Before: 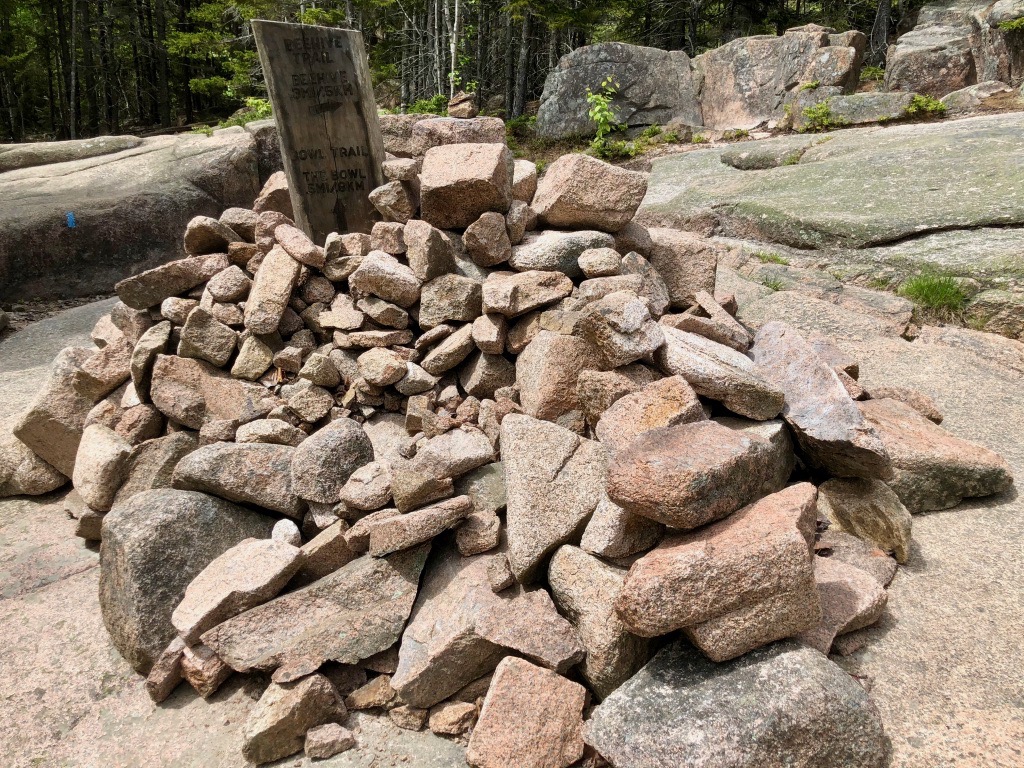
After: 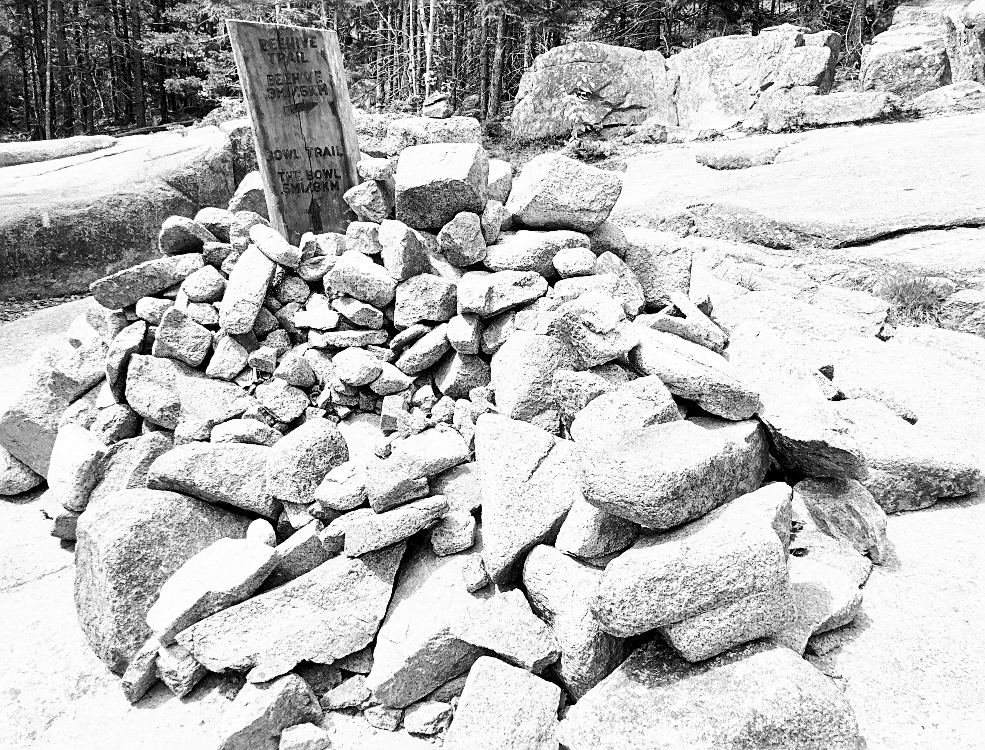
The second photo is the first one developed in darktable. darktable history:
crop and rotate: left 2.483%, right 1.237%, bottom 2.222%
base curve: curves: ch0 [(0, 0) (0.025, 0.046) (0.112, 0.277) (0.467, 0.74) (0.814, 0.929) (1, 0.942)], exposure shift 0.01, preserve colors none
color calibration: output gray [0.246, 0.254, 0.501, 0], illuminant F (fluorescent), F source F9 (Cool White Deluxe 4150 K) – high CRI, x 0.373, y 0.373, temperature 4160.39 K
color balance rgb: linear chroma grading › shadows 31.688%, linear chroma grading › global chroma -1.551%, linear chroma grading › mid-tones 3.777%, perceptual saturation grading › global saturation 19.296%, global vibrance 6.799%, saturation formula JzAzBz (2021)
exposure: black level correction 0, exposure 1.2 EV, compensate highlight preservation false
color zones: curves: ch0 [(0, 0.485) (0.178, 0.476) (0.261, 0.623) (0.411, 0.403) (0.708, 0.603) (0.934, 0.412)]; ch1 [(0.003, 0.485) (0.149, 0.496) (0.229, 0.584) (0.326, 0.551) (0.484, 0.262) (0.757, 0.643)]
sharpen: amount 0.497
contrast equalizer: y [[0.6 ×6], [0.55 ×6], [0 ×6], [0 ×6], [0 ×6]], mix 0.146
